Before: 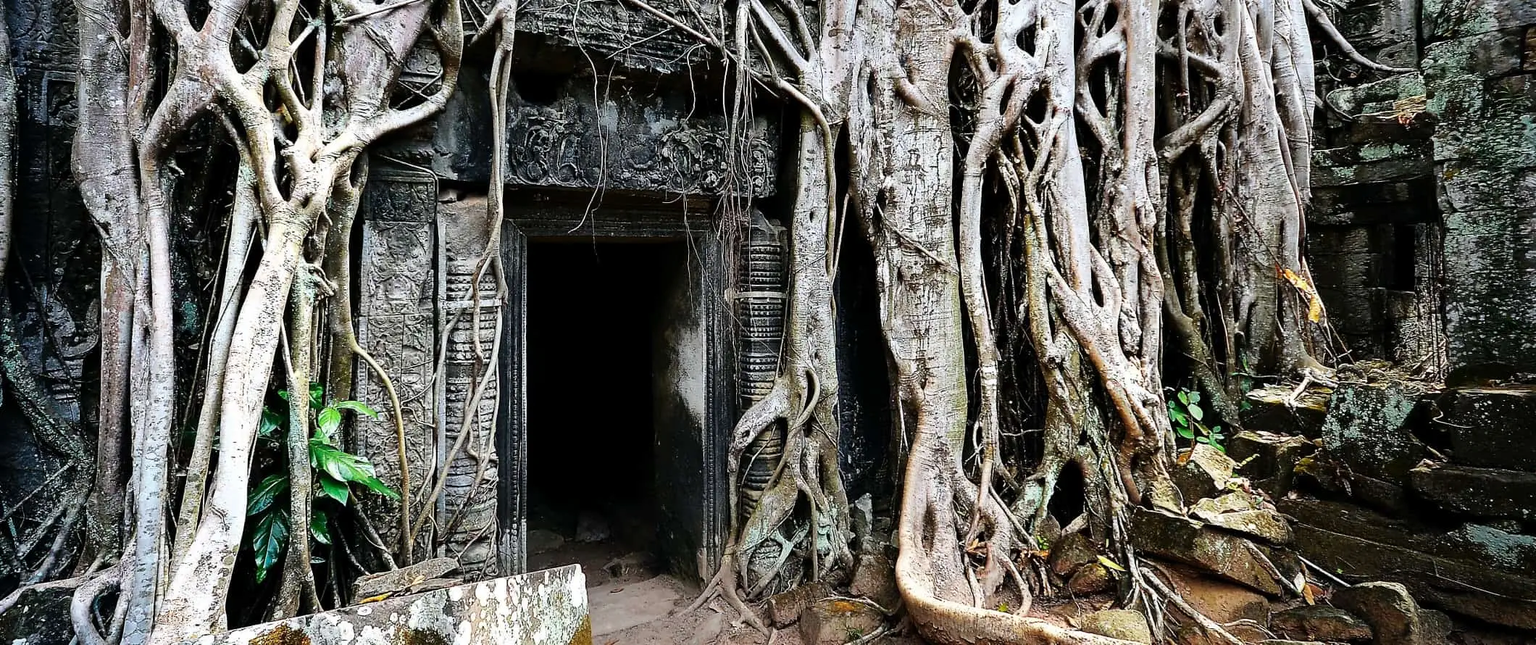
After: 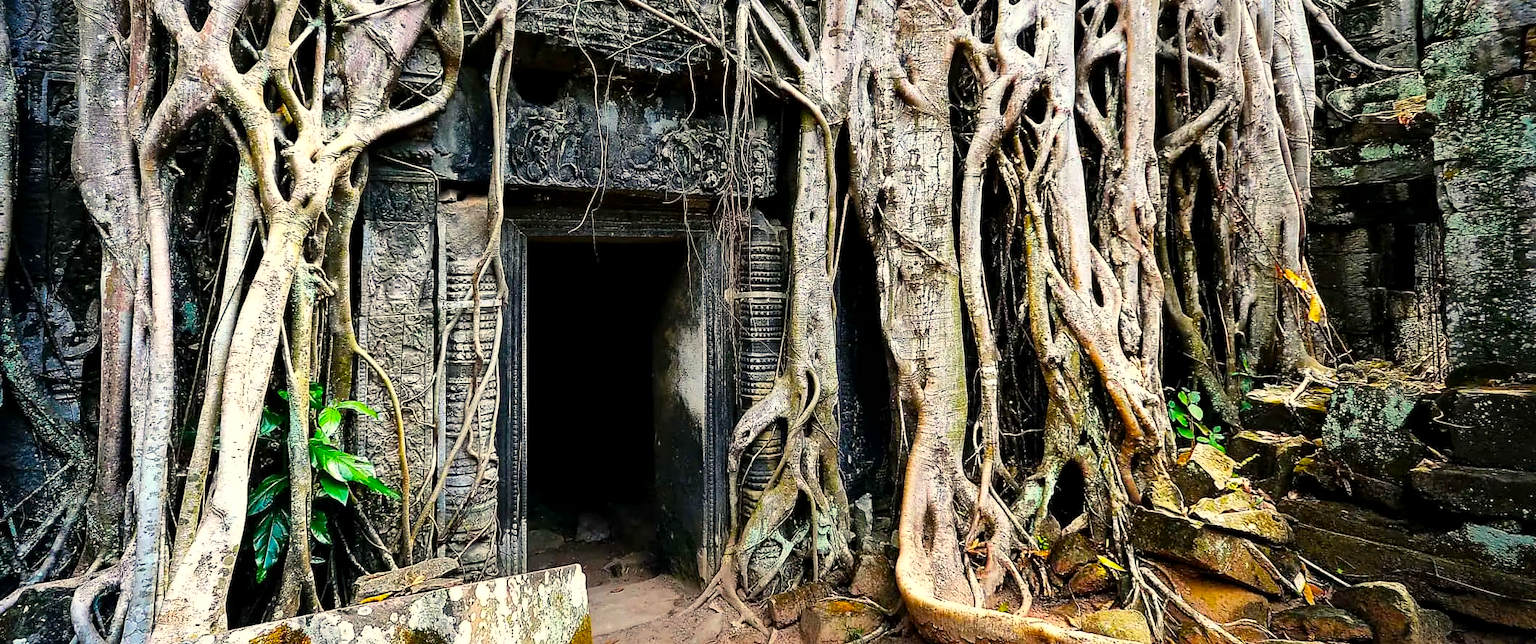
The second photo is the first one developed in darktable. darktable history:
contrast brightness saturation: contrast 0.075, brightness 0.083, saturation 0.178
color balance rgb: highlights gain › chroma 2.993%, highlights gain › hue 77.11°, linear chroma grading › global chroma 9.732%, perceptual saturation grading › global saturation 31.113%
local contrast: mode bilateral grid, contrast 20, coarseness 50, detail 150%, midtone range 0.2
